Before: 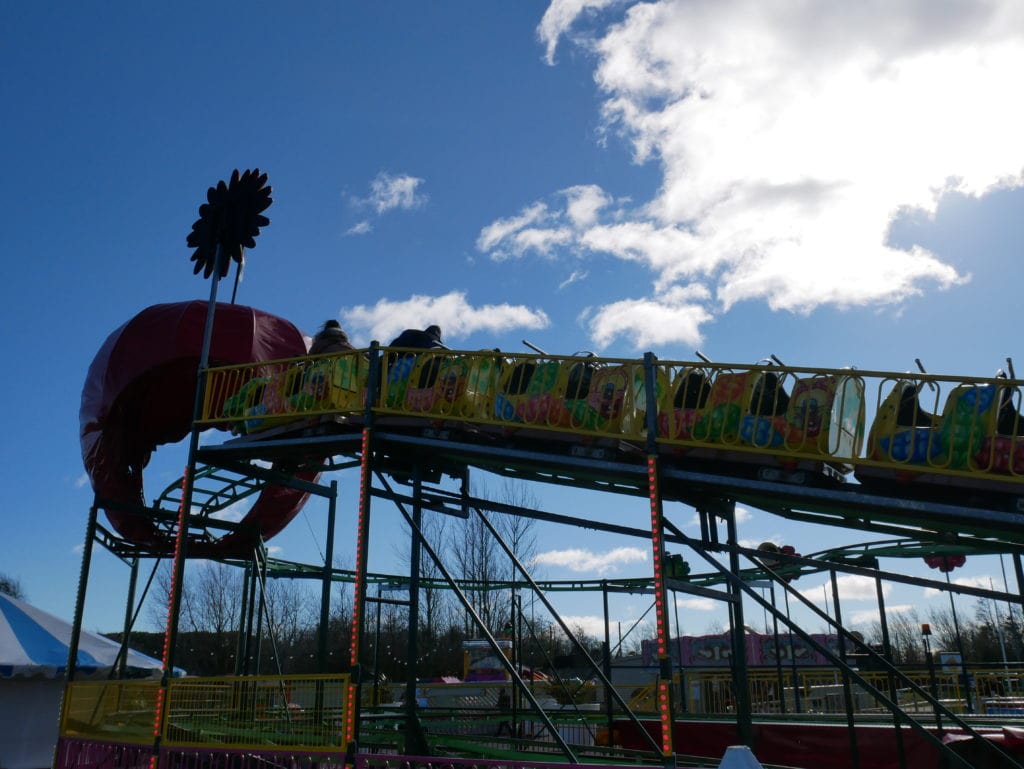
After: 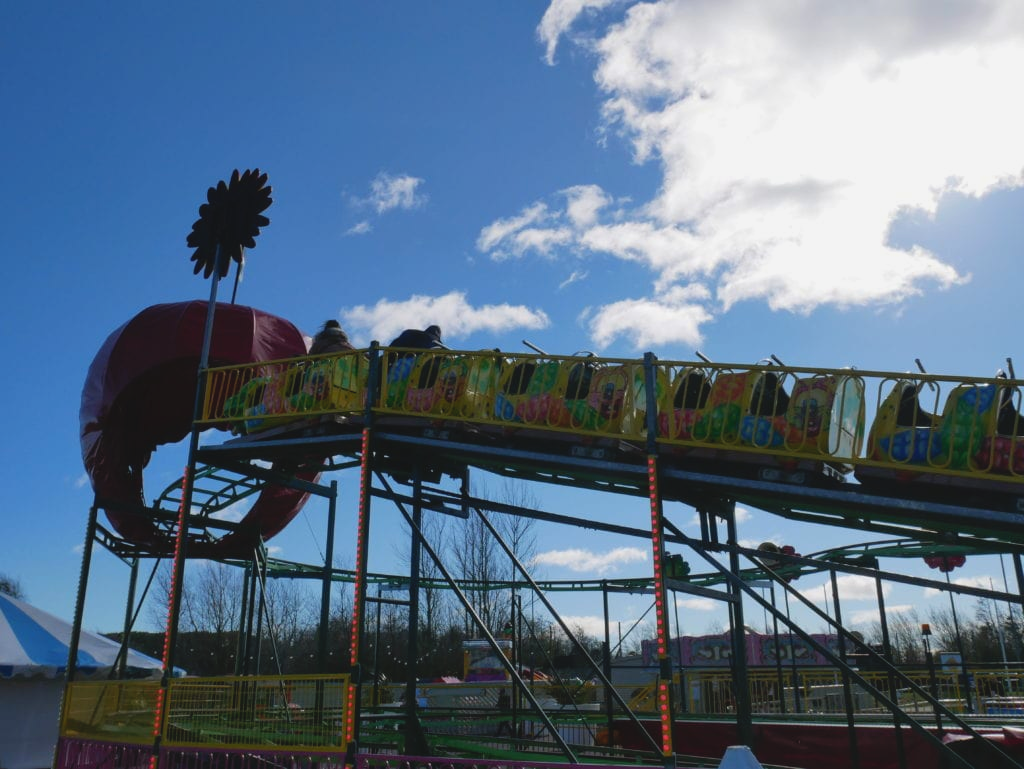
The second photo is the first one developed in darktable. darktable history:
contrast brightness saturation: contrast -0.094, brightness 0.045, saturation 0.076
